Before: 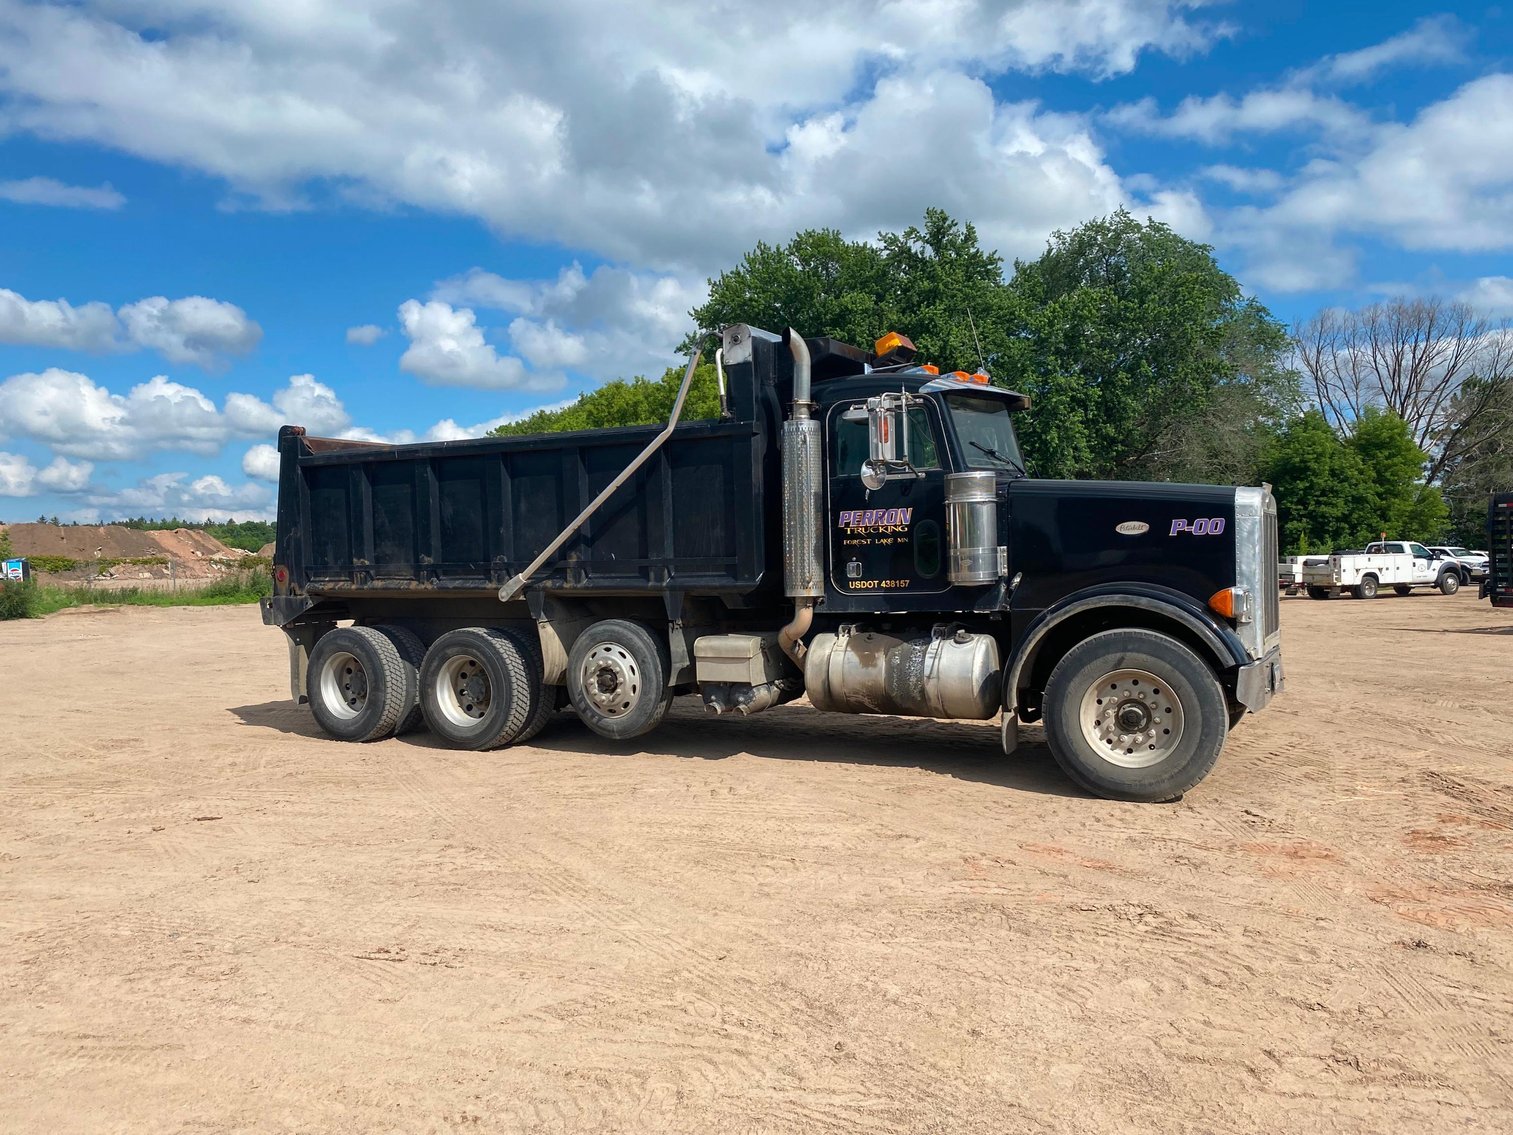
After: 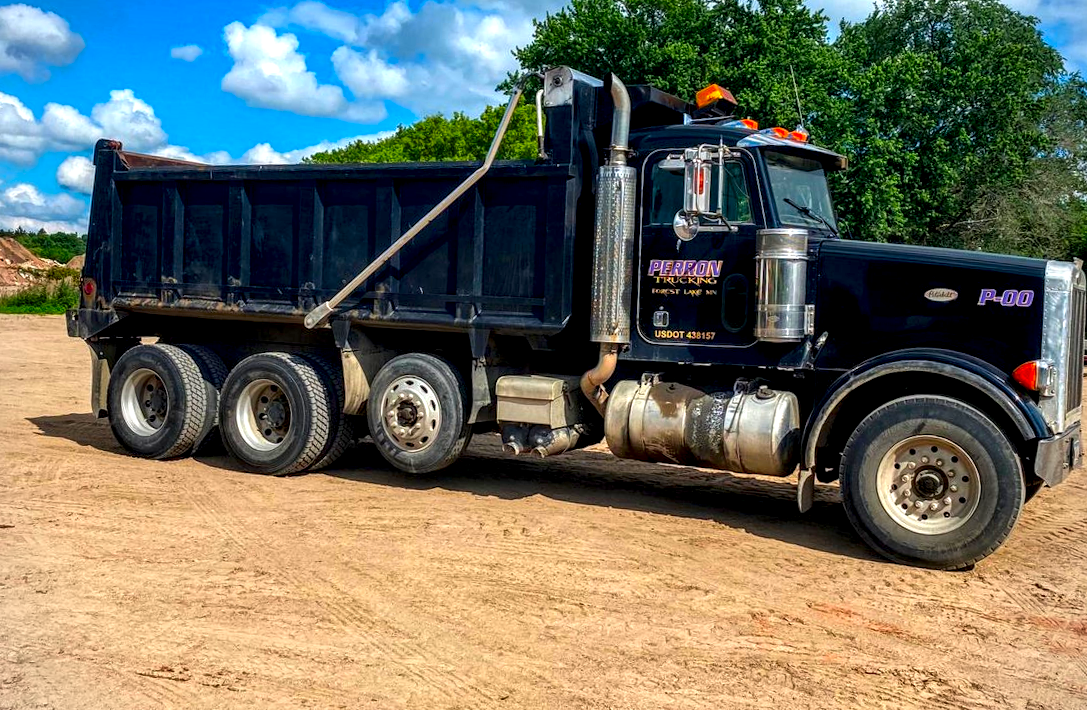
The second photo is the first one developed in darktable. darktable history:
color correction: highlights b* -0.061, saturation 1.78
vignetting: fall-off start 91.82%, brightness -0.279
local contrast: highlights 19%, detail 185%
crop and rotate: angle -3.63°, left 9.757%, top 20.412%, right 12.415%, bottom 11.788%
